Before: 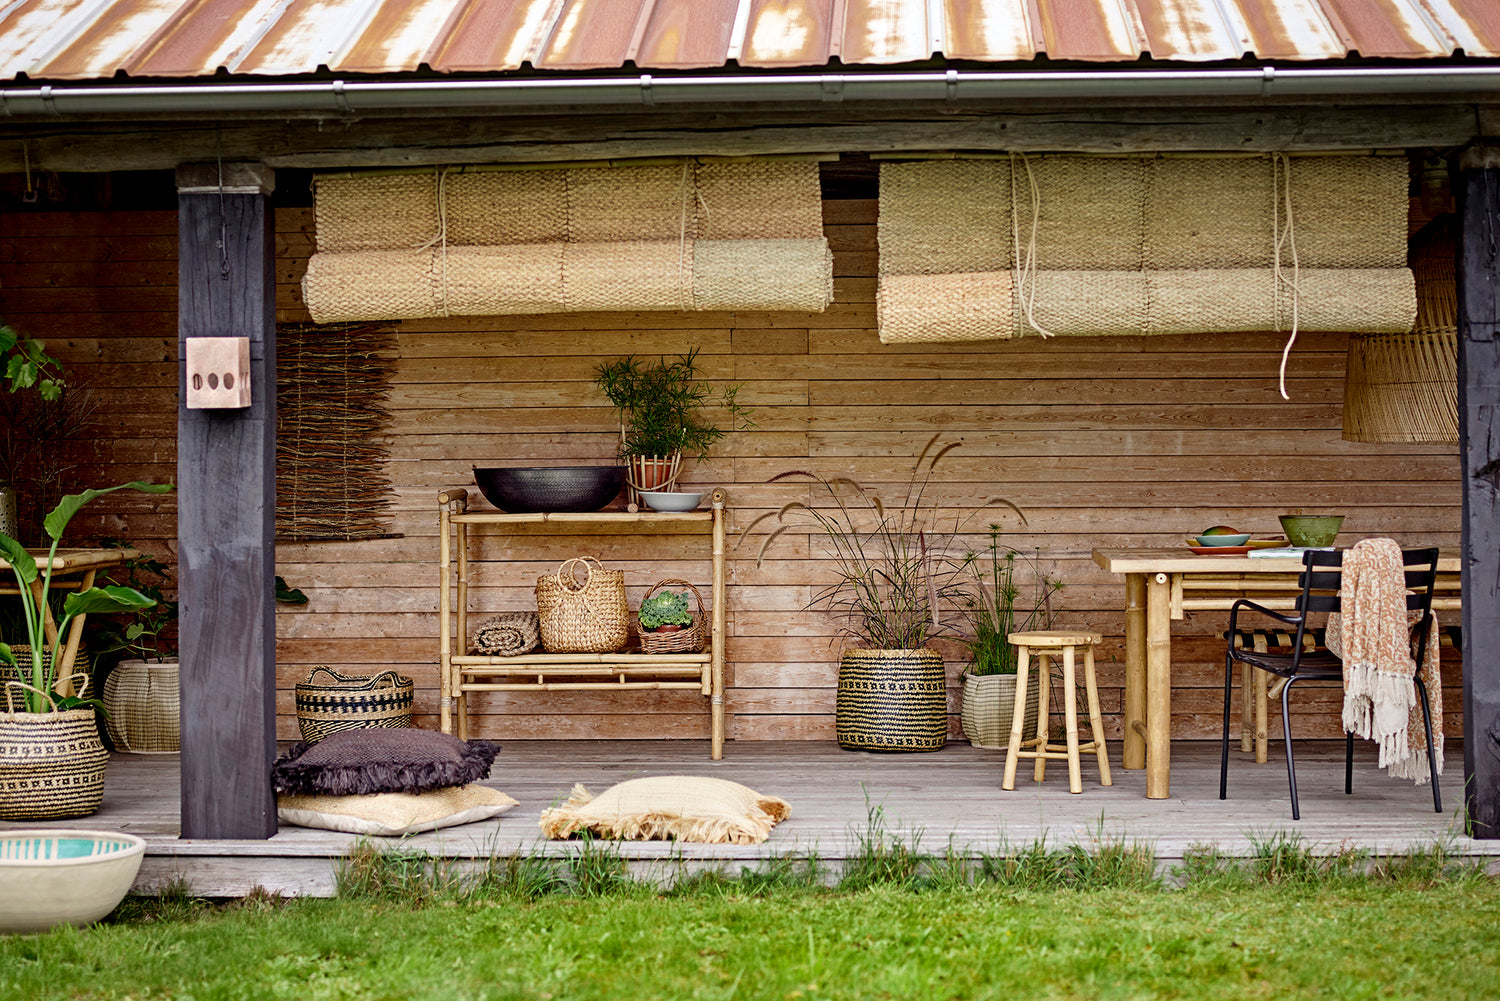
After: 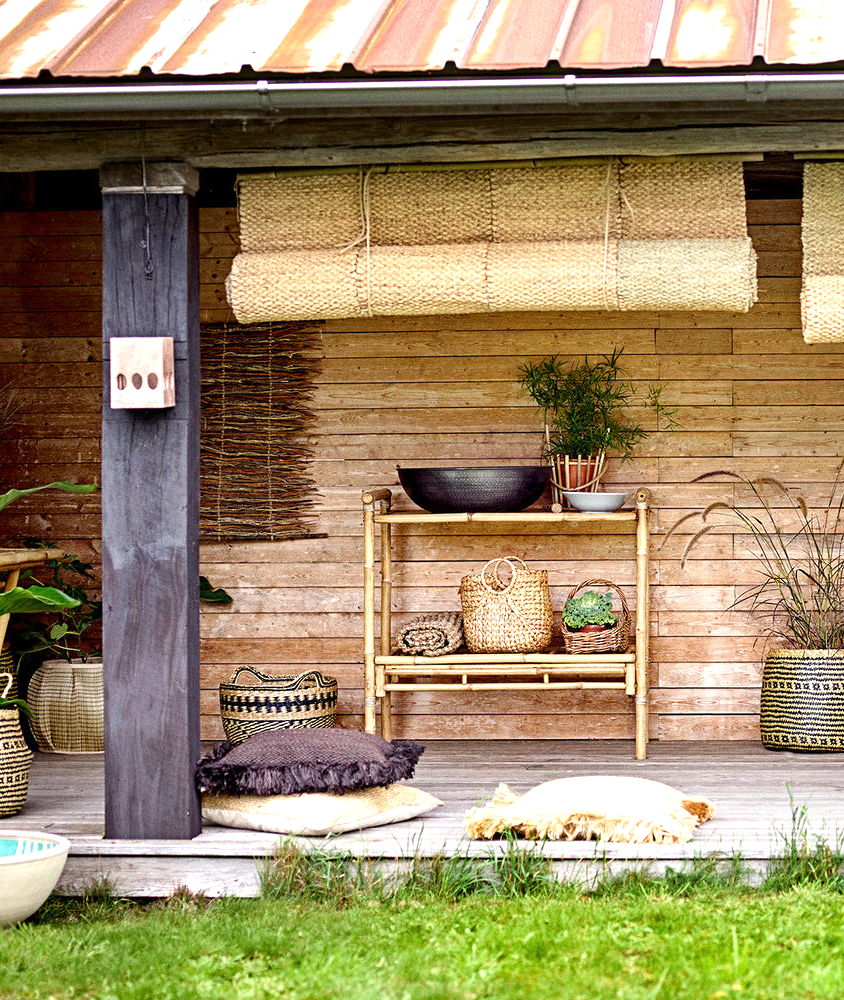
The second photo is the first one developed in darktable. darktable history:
exposure: exposure 0.785 EV, compensate highlight preservation false
crop: left 5.114%, right 38.589%
white balance: red 0.988, blue 1.017
grain: coarseness 0.47 ISO
